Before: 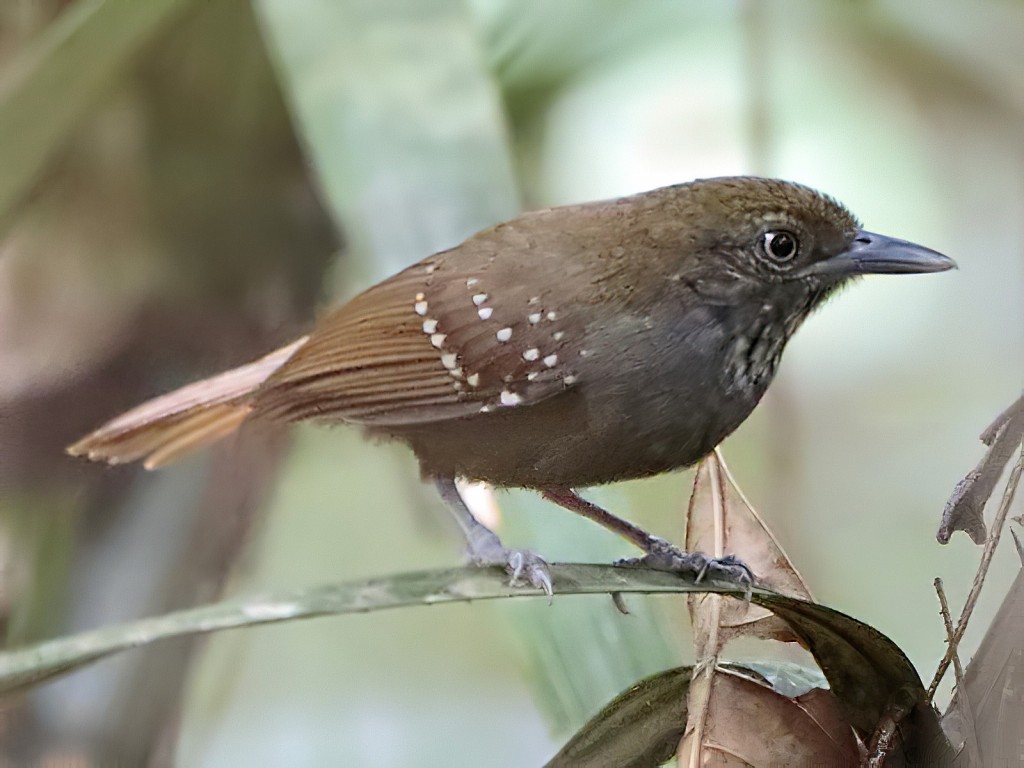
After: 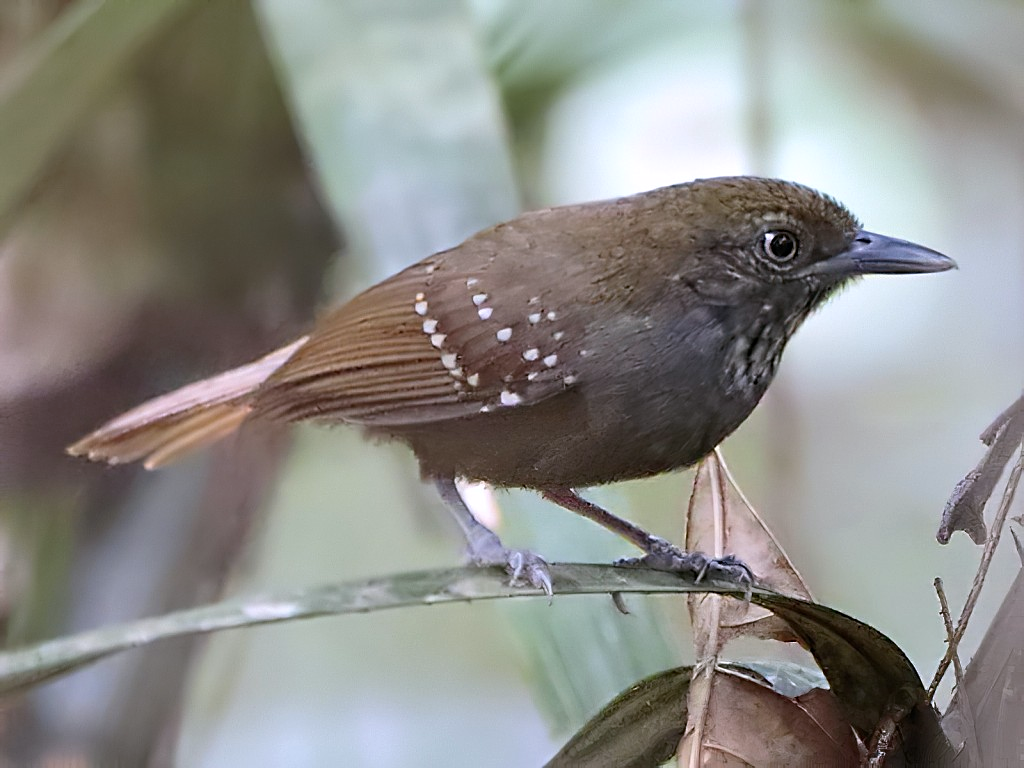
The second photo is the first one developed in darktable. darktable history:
base curve: curves: ch0 [(0, 0) (0.303, 0.277) (1, 1)]
sharpen: amount 0.2
white balance: red 1.004, blue 1.096
